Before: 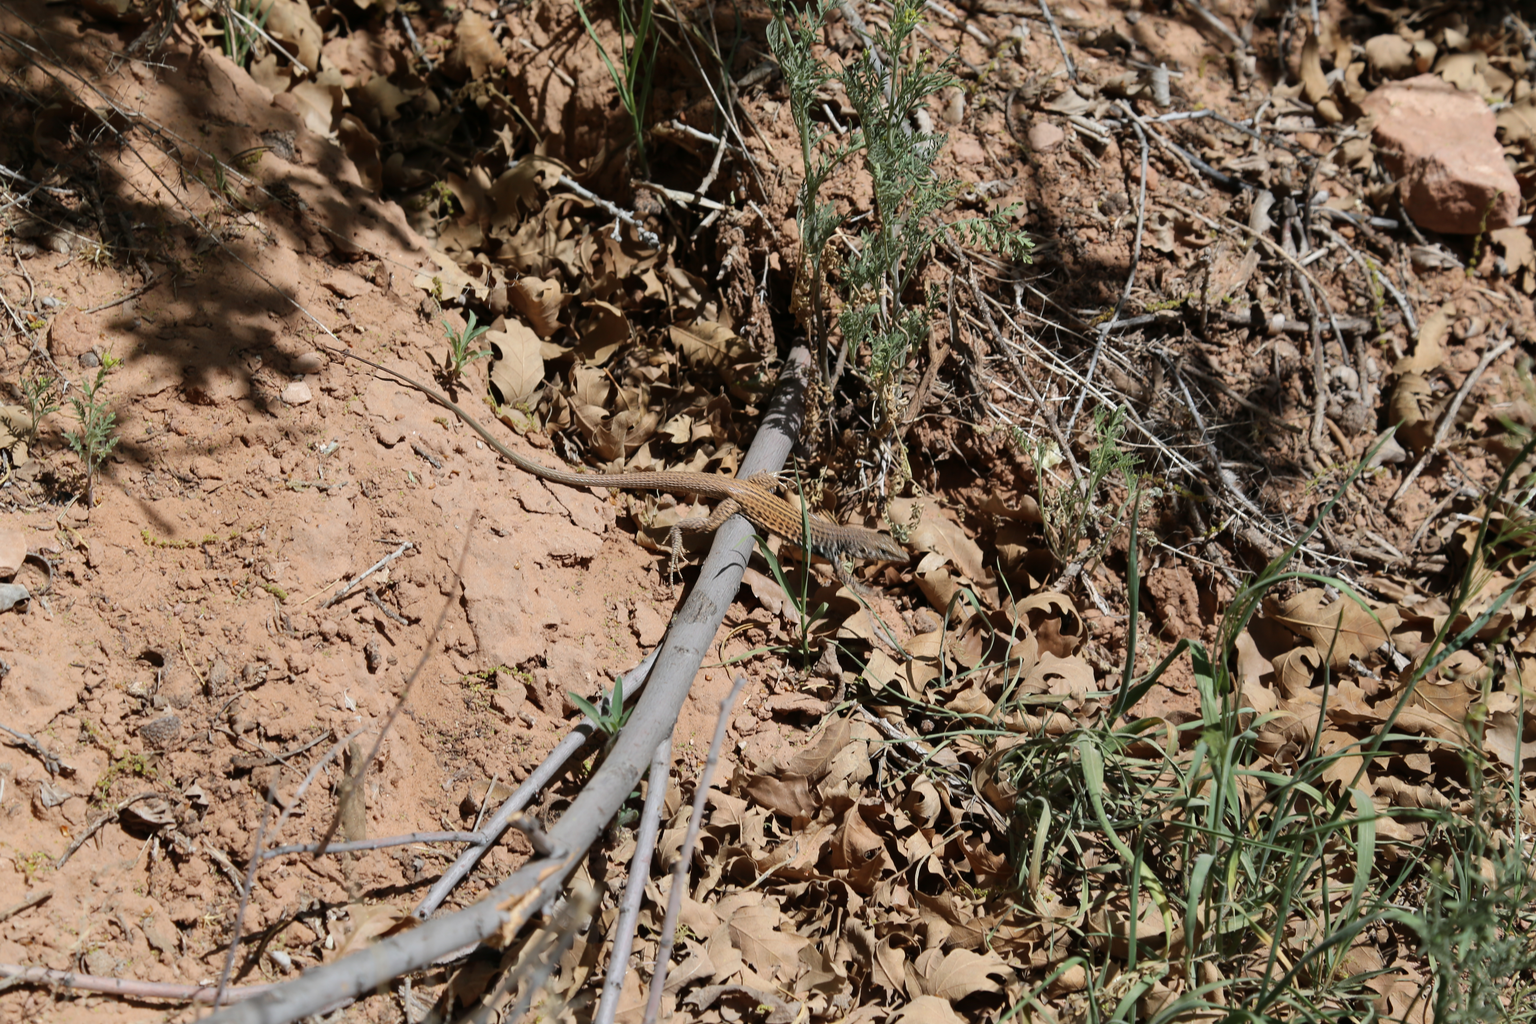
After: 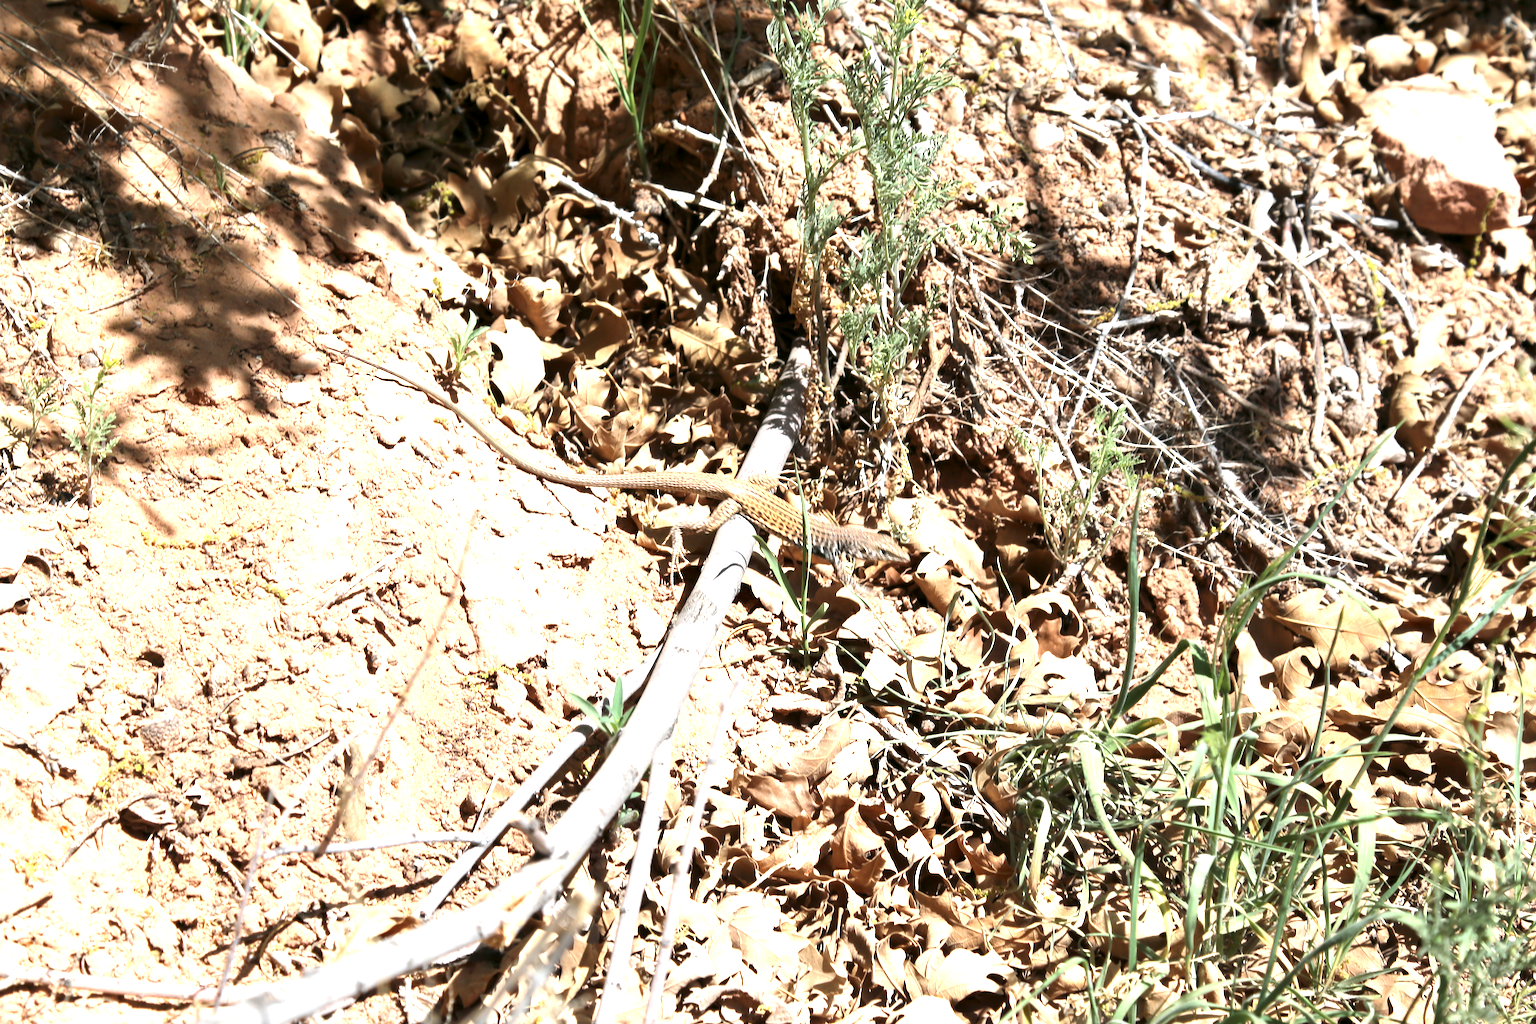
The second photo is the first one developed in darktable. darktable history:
exposure: black level correction 0.001, exposure 1.735 EV, compensate highlight preservation false
